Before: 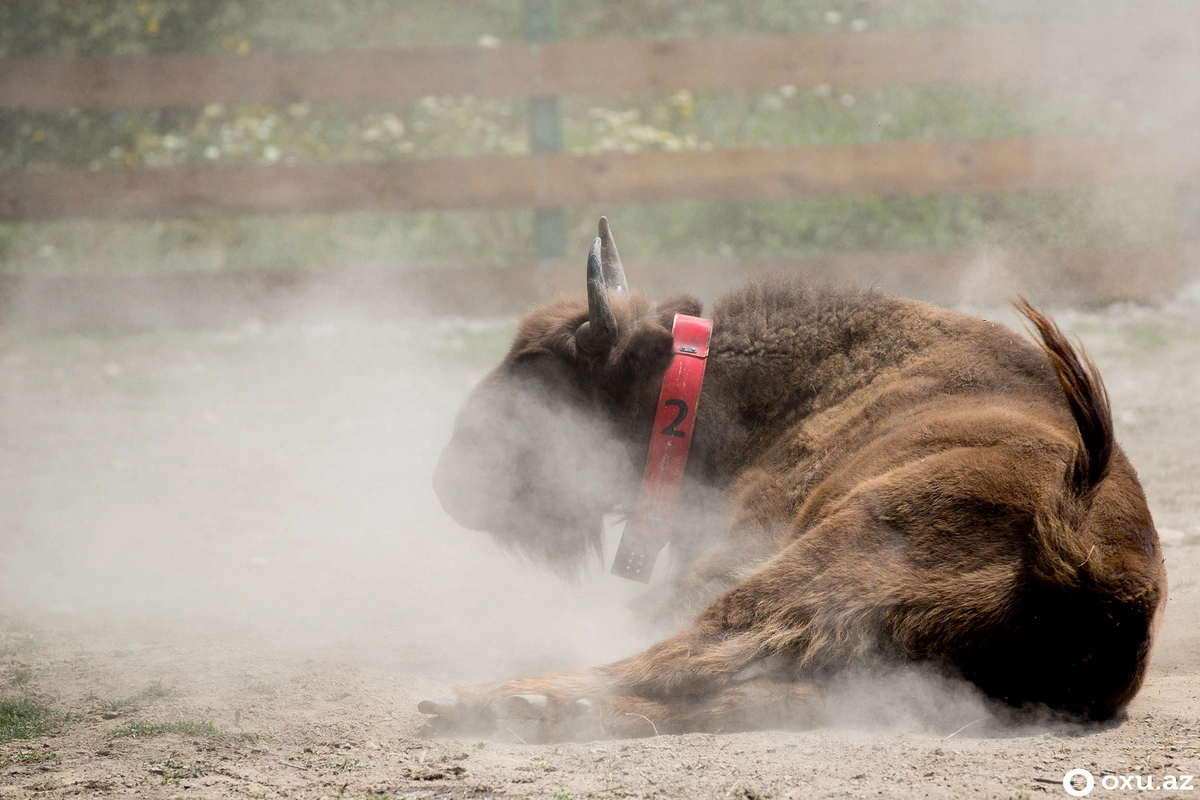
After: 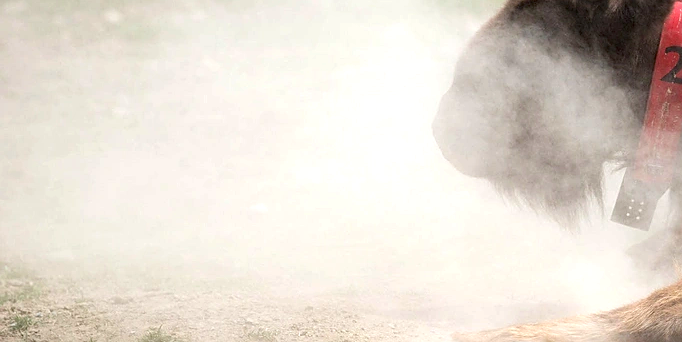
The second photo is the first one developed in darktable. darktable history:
crop: top 44.236%, right 43.165%, bottom 12.916%
color correction: highlights b* 0.059
haze removal: strength 0.292, distance 0.251, compatibility mode true, adaptive false
sharpen: on, module defaults
exposure: exposure 0.562 EV, compensate highlight preservation false
